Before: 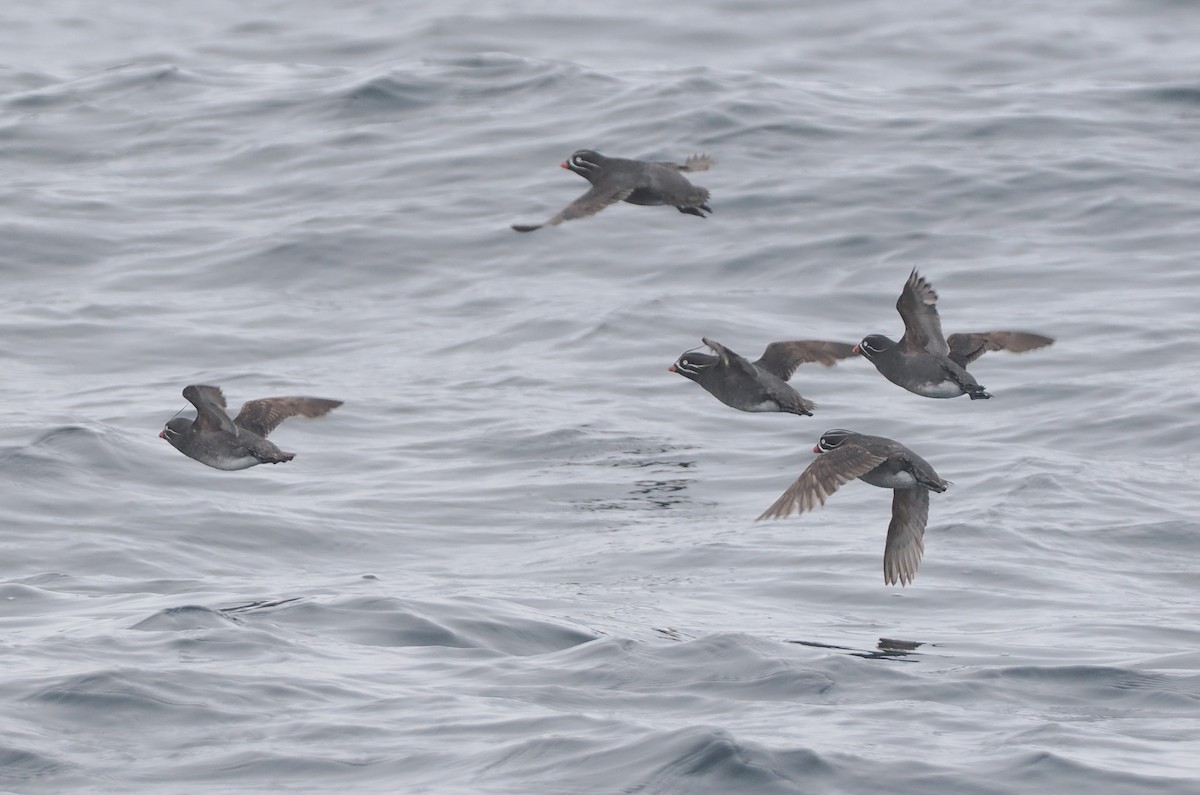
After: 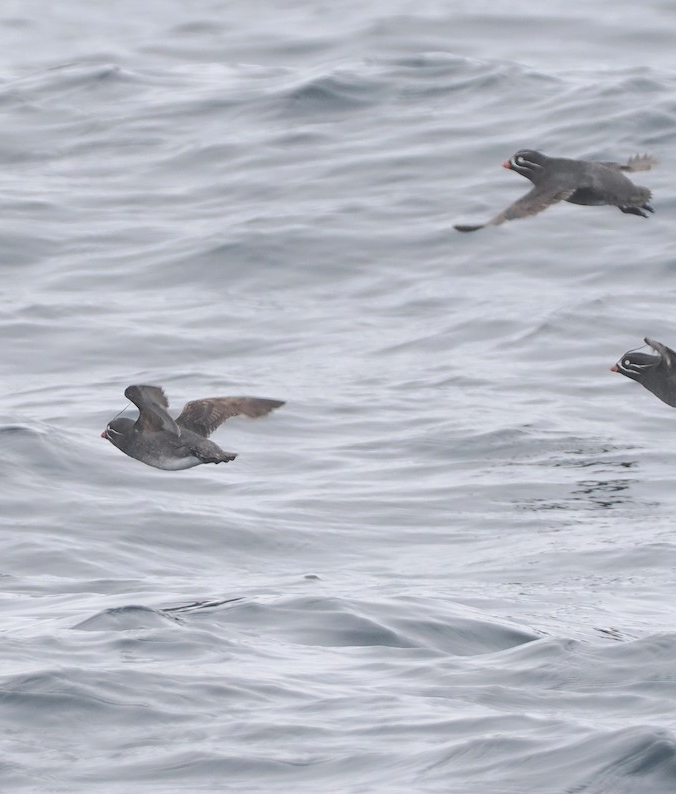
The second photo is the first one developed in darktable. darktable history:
crop: left 4.89%, right 38.725%
exposure: exposure 0.201 EV, compensate highlight preservation false
color zones: curves: ch1 [(0.25, 0.5) (0.747, 0.71)]
